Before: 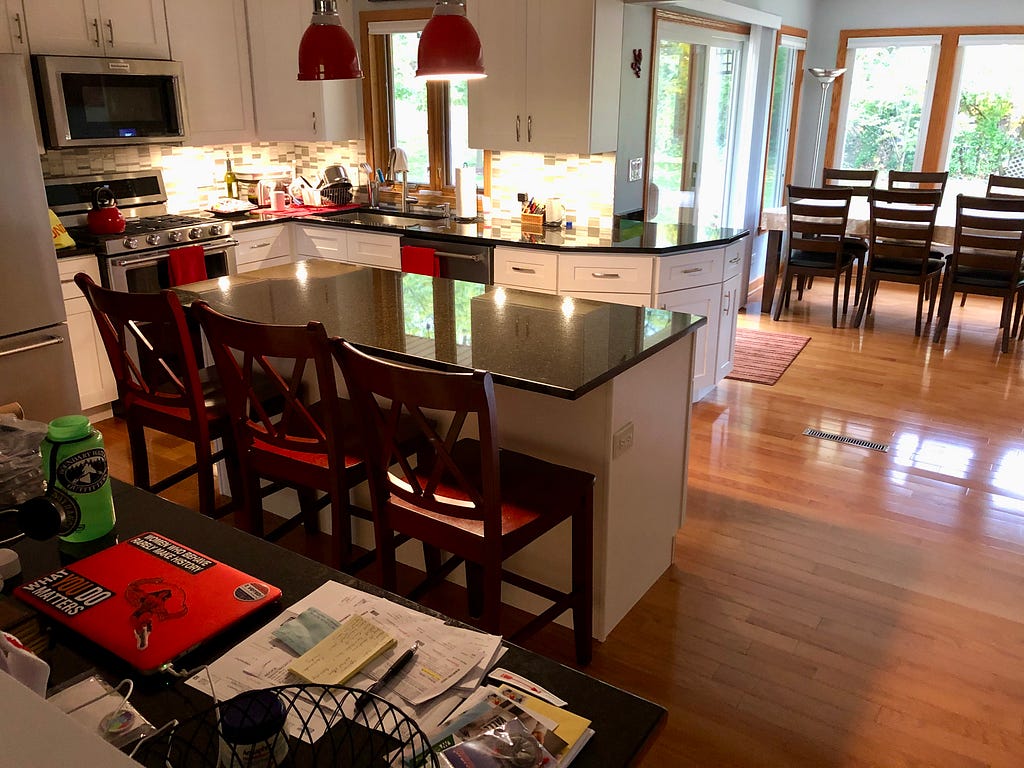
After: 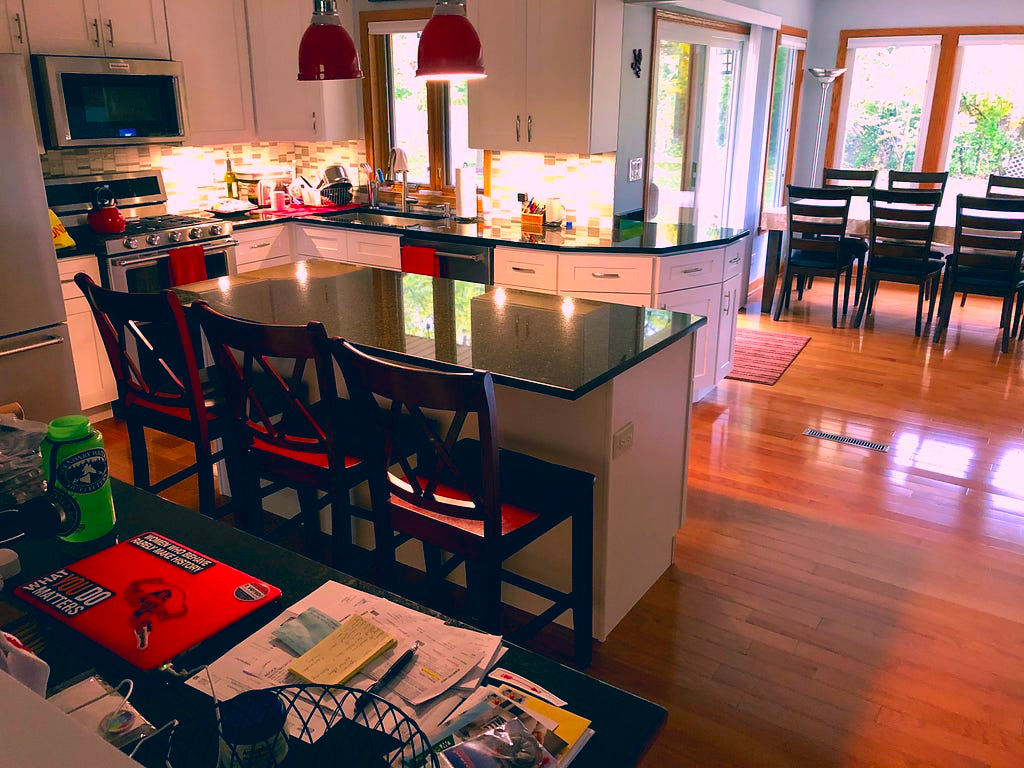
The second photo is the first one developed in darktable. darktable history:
color correction: highlights a* 17.29, highlights b* 0.199, shadows a* -14.64, shadows b* -14.41, saturation 1.55
